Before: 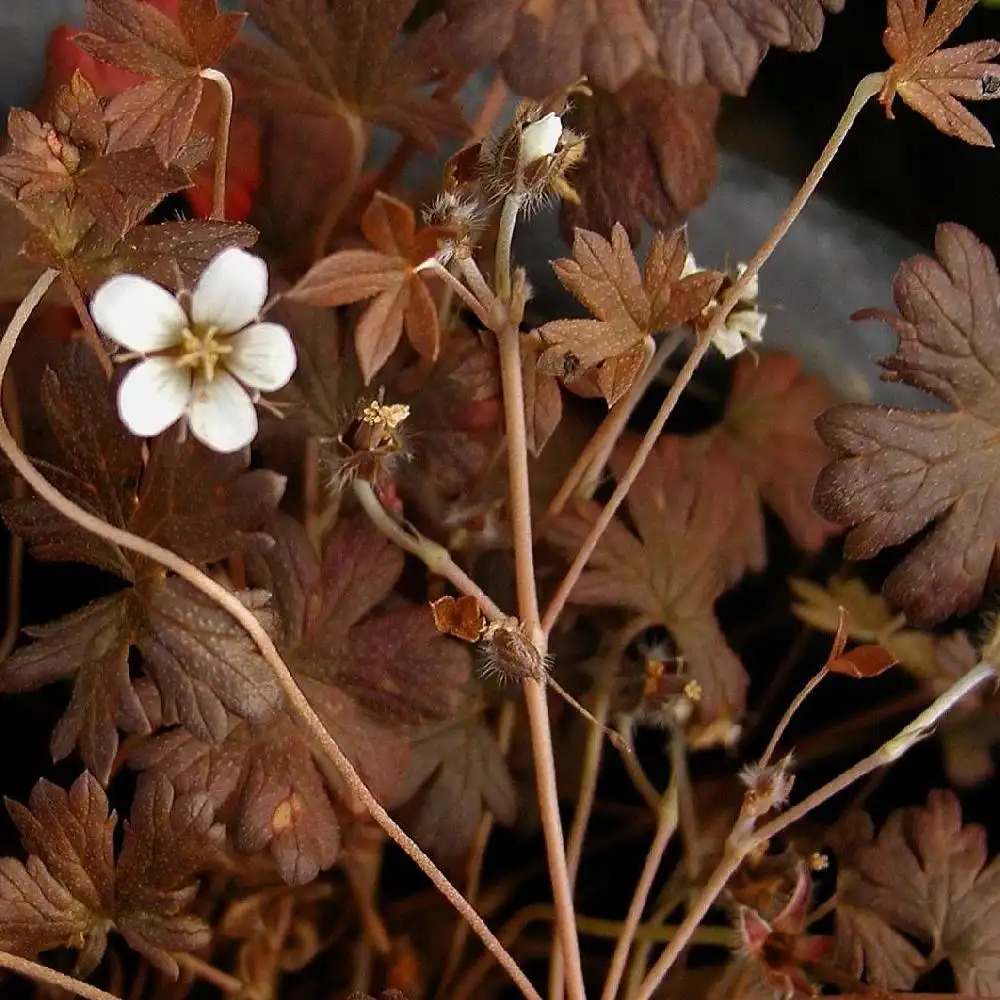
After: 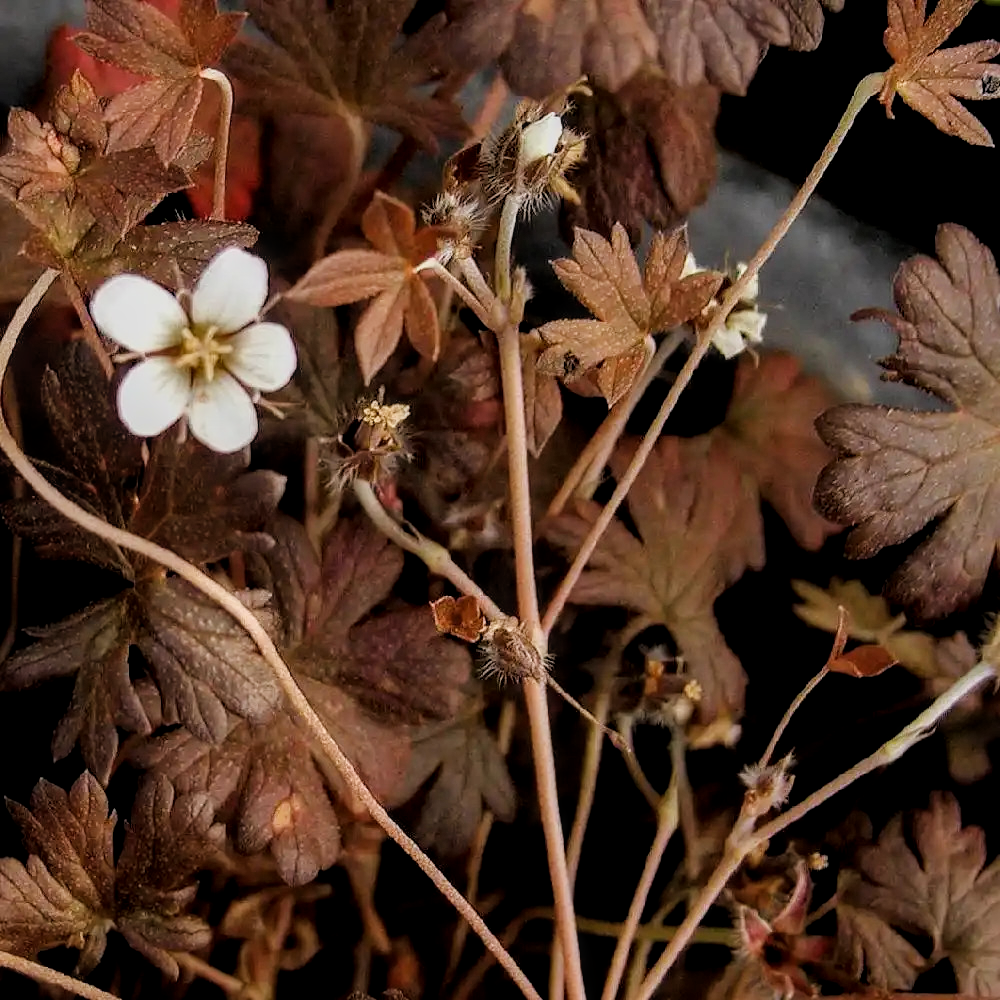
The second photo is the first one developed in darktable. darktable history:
local contrast: on, module defaults
tone equalizer: -8 EV -0.428 EV, -7 EV -0.42 EV, -6 EV -0.326 EV, -5 EV -0.228 EV, -3 EV 0.227 EV, -2 EV 0.318 EV, -1 EV 0.377 EV, +0 EV 0.416 EV, luminance estimator HSV value / RGB max
filmic rgb: black relative exposure -7.95 EV, white relative exposure 4.07 EV, hardness 4.04, latitude 51.95%, contrast 1.009, shadows ↔ highlights balance 5.57%, iterations of high-quality reconstruction 0
